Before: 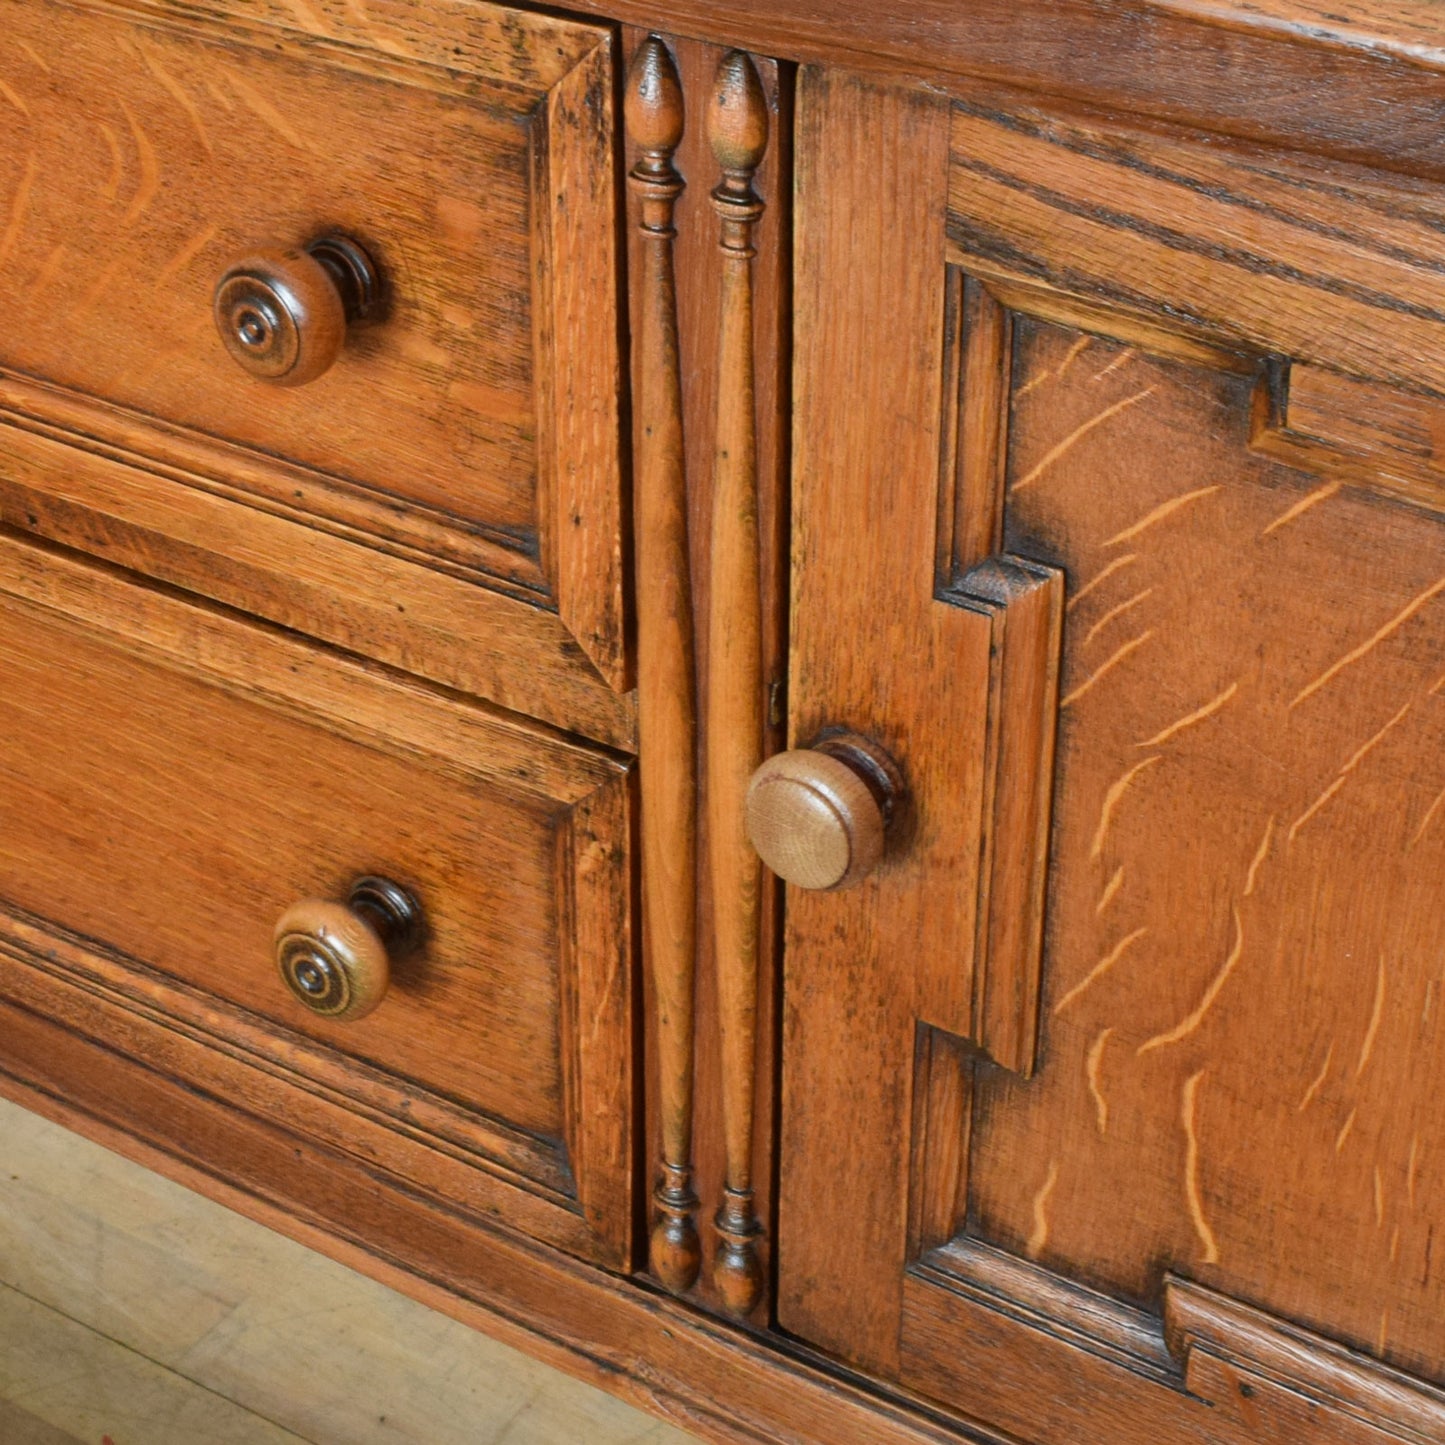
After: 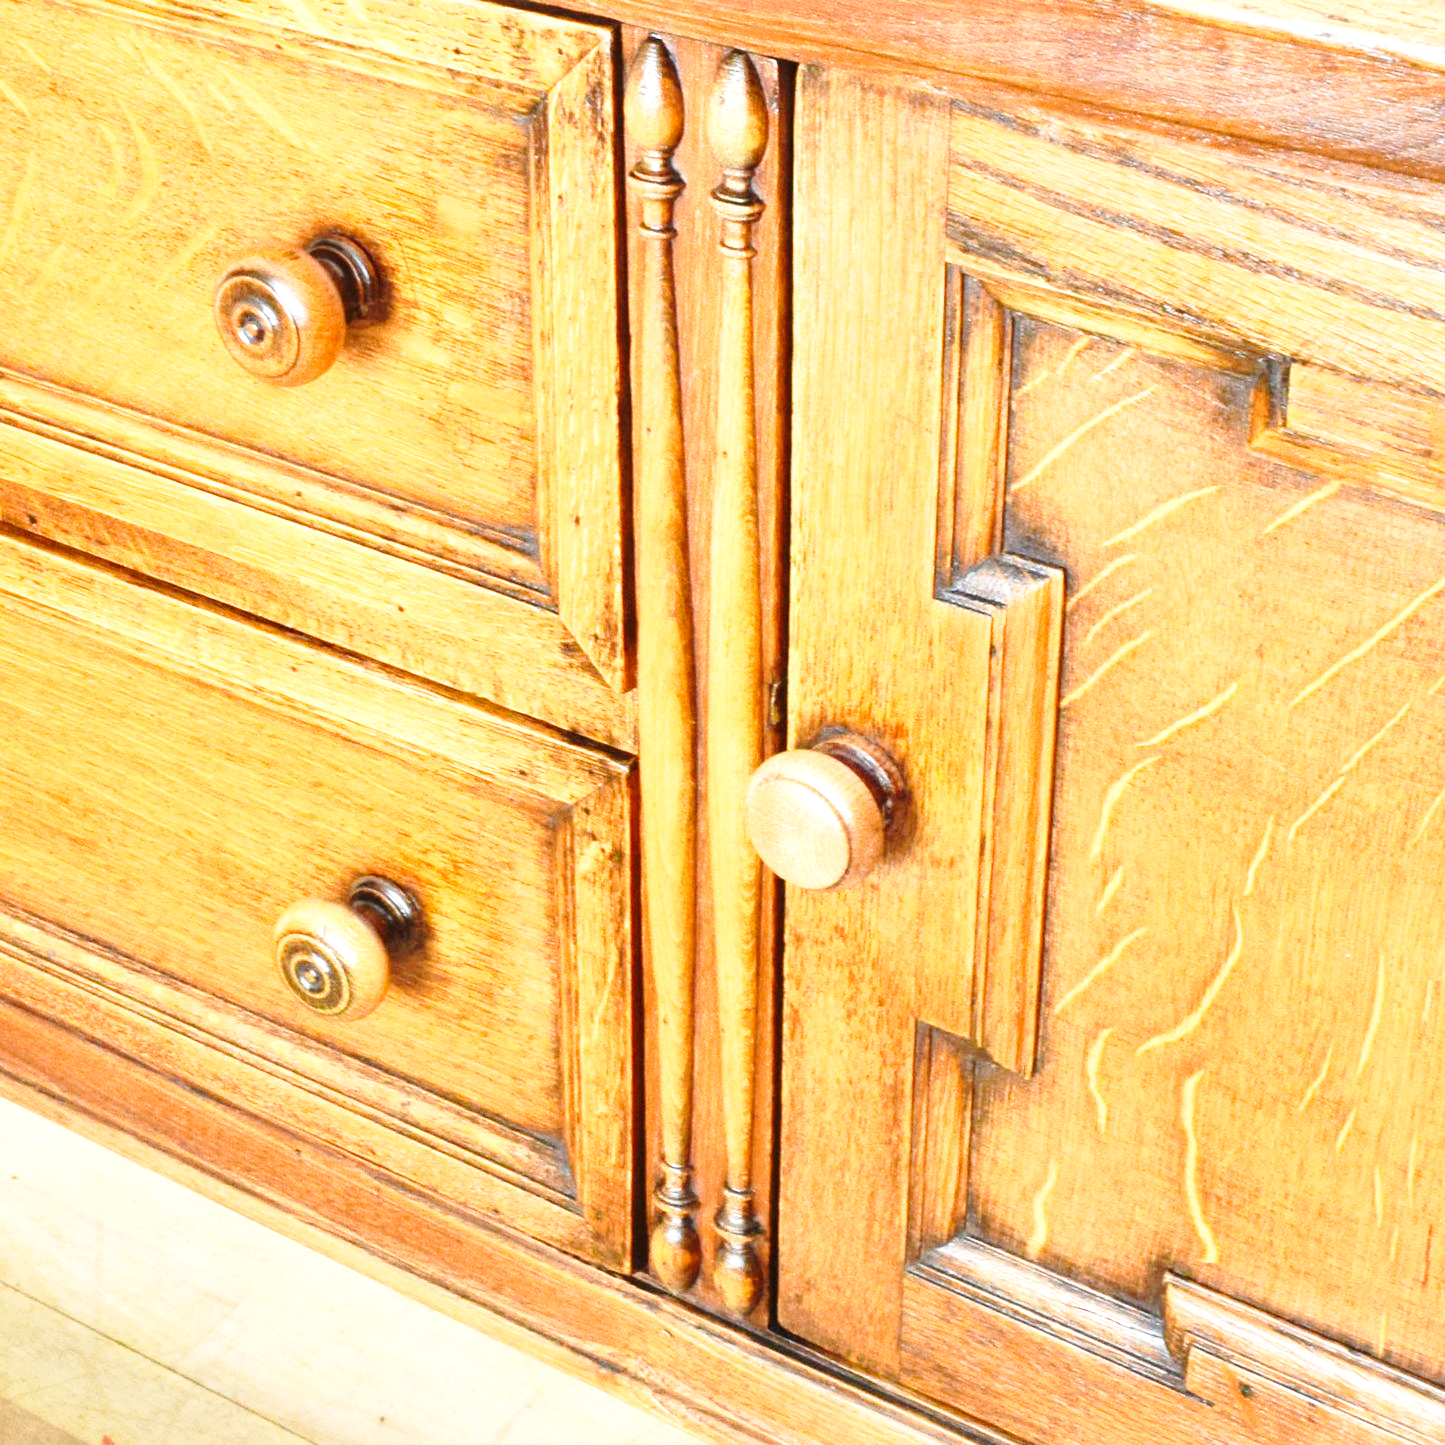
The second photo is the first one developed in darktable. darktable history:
base curve: curves: ch0 [(0, 0) (0.028, 0.03) (0.121, 0.232) (0.46, 0.748) (0.859, 0.968) (1, 1)], preserve colors none
exposure: black level correction 0, exposure 1.538 EV, compensate highlight preservation false
